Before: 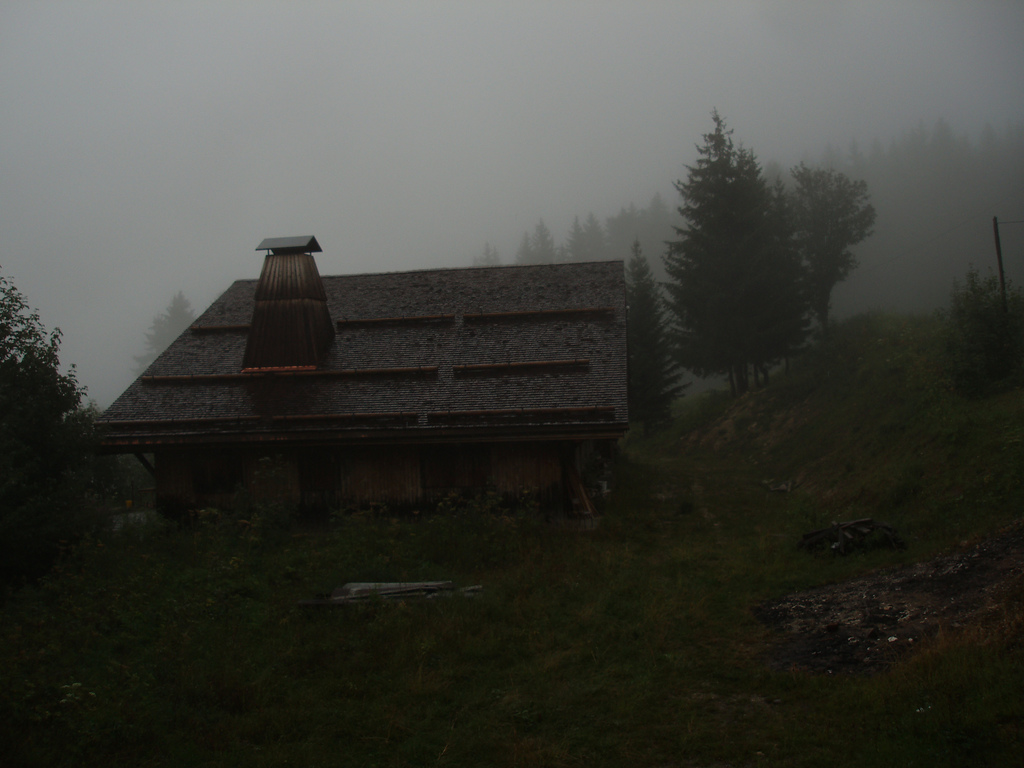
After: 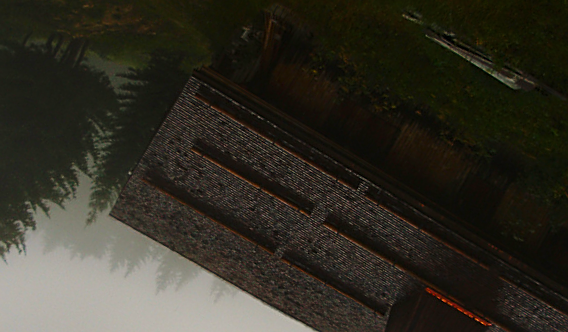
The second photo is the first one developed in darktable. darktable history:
sharpen: amount 0.586
crop and rotate: angle 147.74°, left 9.157%, top 15.632%, right 4.424%, bottom 17.014%
color balance rgb: highlights gain › chroma 1.646%, highlights gain › hue 55.21°, perceptual saturation grading › global saturation 44.909%, perceptual saturation grading › highlights -25.099%, perceptual saturation grading › shadows 49.832%, perceptual brilliance grading › highlights 2.484%
base curve: curves: ch0 [(0, 0) (0.028, 0.03) (0.121, 0.232) (0.46, 0.748) (0.859, 0.968) (1, 1)], preserve colors none
shadows and highlights: shadows 20.87, highlights -81.16, soften with gaussian
